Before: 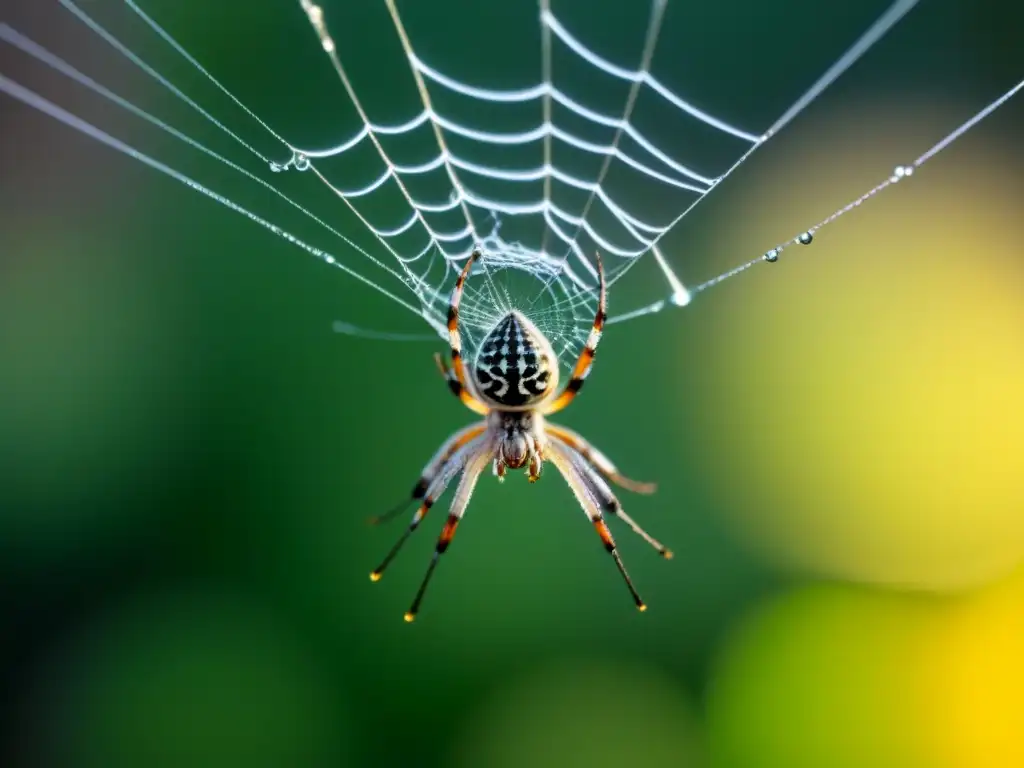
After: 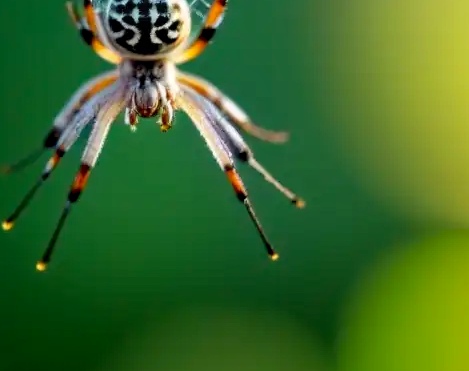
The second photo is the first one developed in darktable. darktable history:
crop: left 35.976%, top 45.819%, right 18.162%, bottom 5.807%
haze removal: compatibility mode true, adaptive false
